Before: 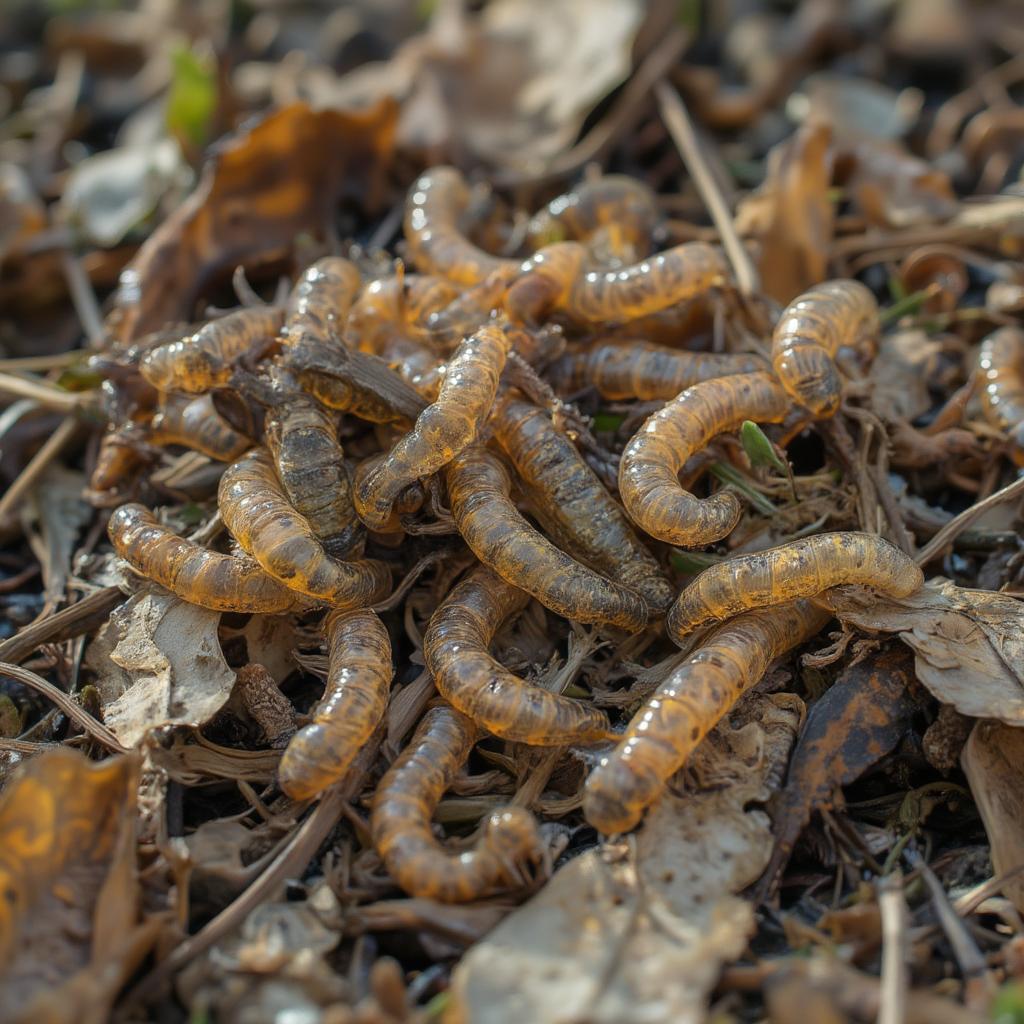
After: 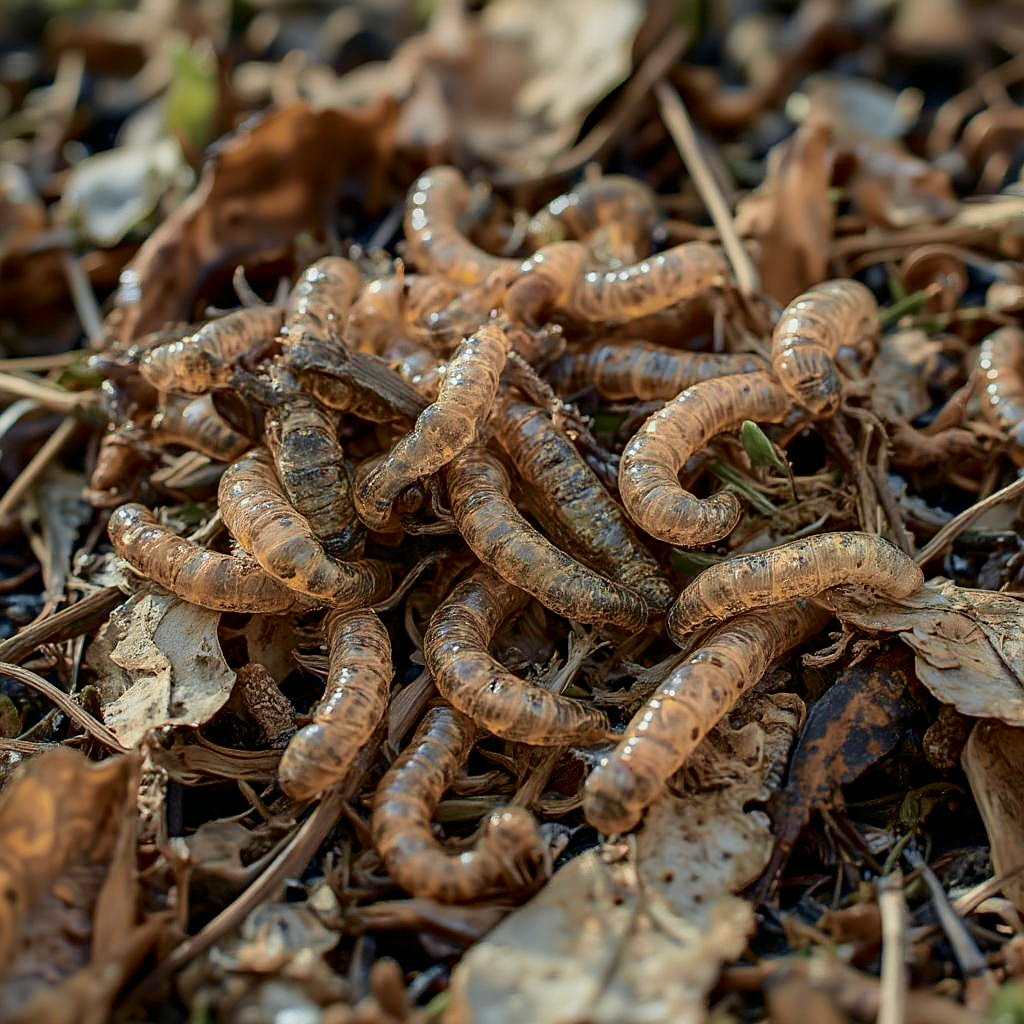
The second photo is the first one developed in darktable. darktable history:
haze removal: compatibility mode true, adaptive false
sharpen: on, module defaults
tone curve: curves: ch0 [(0, 0) (0.049, 0.01) (0.154, 0.081) (0.491, 0.519) (0.748, 0.765) (1, 0.919)]; ch1 [(0, 0) (0.172, 0.123) (0.317, 0.272) (0.401, 0.422) (0.499, 0.497) (0.531, 0.54) (0.615, 0.603) (0.741, 0.783) (1, 1)]; ch2 [(0, 0) (0.411, 0.424) (0.483, 0.478) (0.544, 0.56) (0.686, 0.638) (1, 1)], color space Lab, independent channels, preserve colors none
